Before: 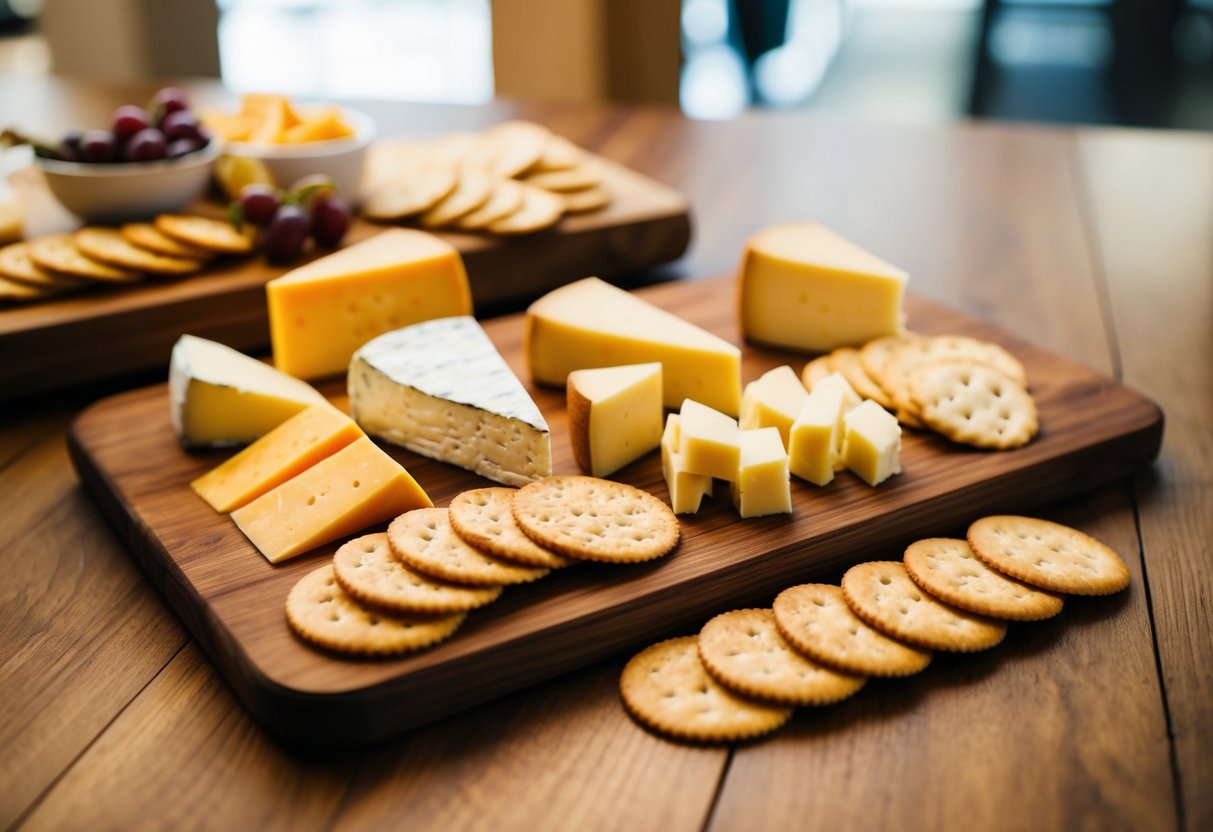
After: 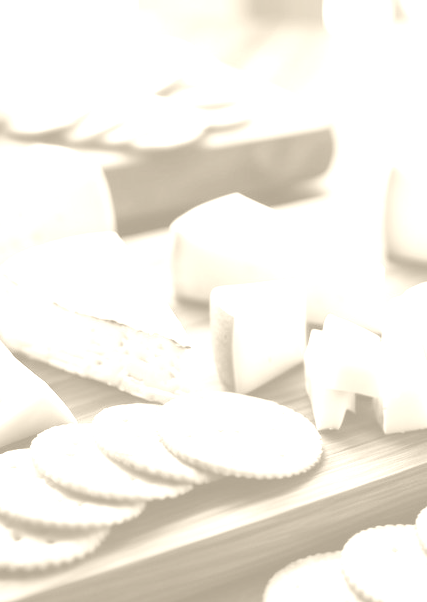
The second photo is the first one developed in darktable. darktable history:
exposure: black level correction 0, exposure 1.015 EV, compensate exposure bias true, compensate highlight preservation false
base curve: curves: ch0 [(0, 0) (0.472, 0.455) (1, 1)], preserve colors none
colorize: hue 36°, saturation 71%, lightness 80.79%
crop and rotate: left 29.476%, top 10.214%, right 35.32%, bottom 17.333%
